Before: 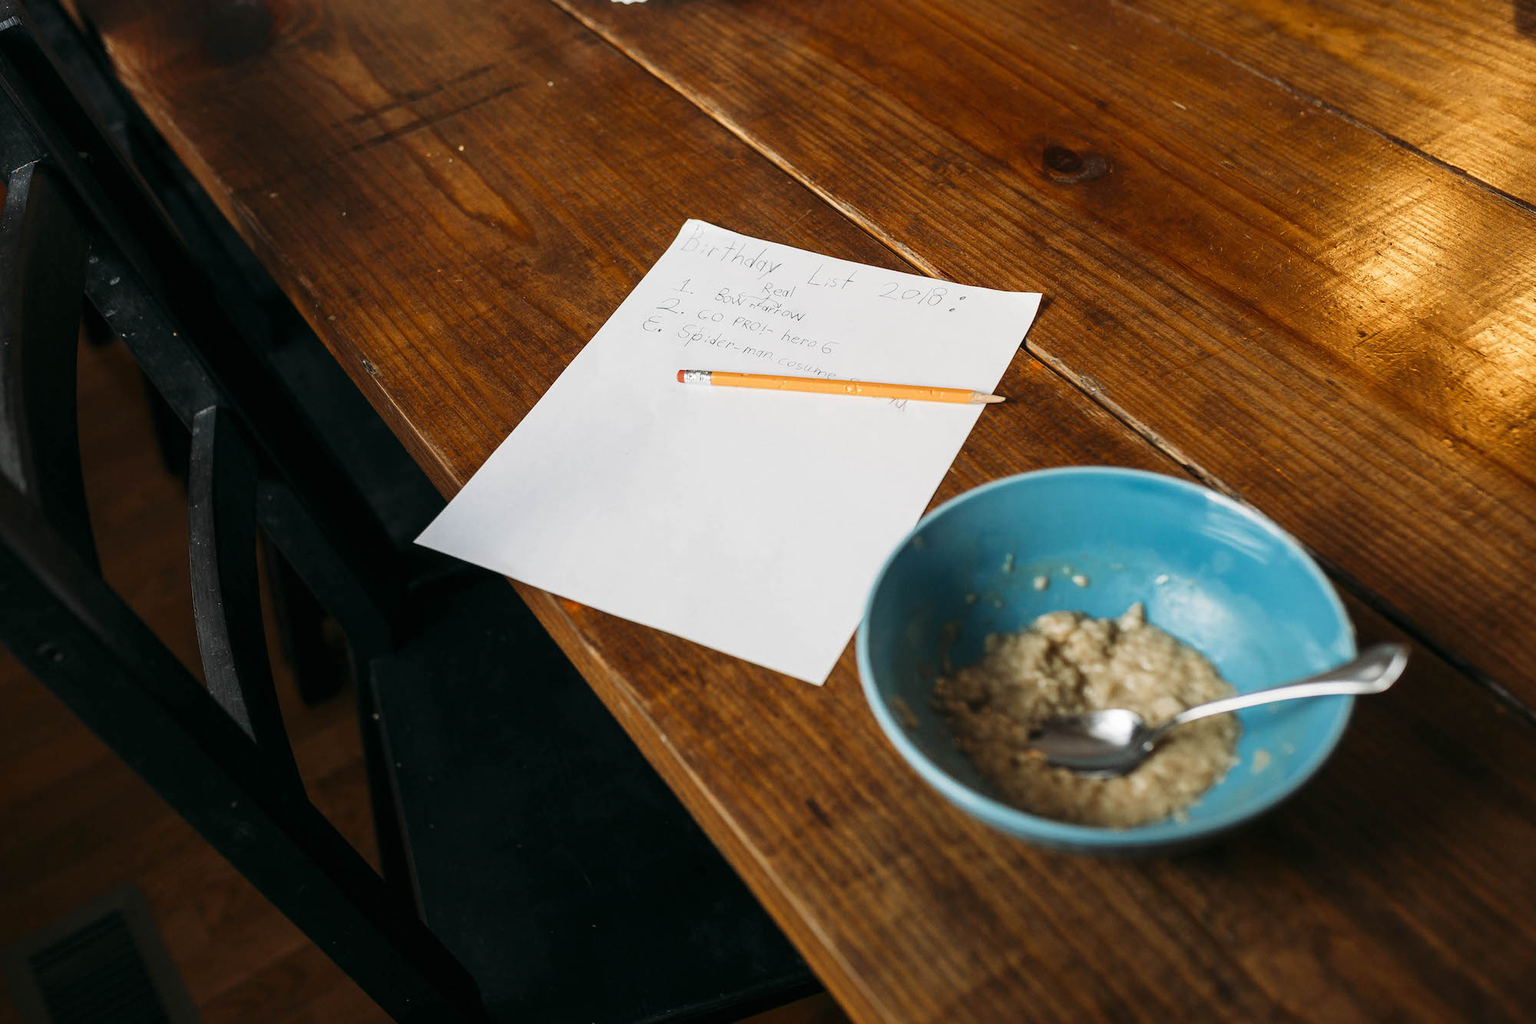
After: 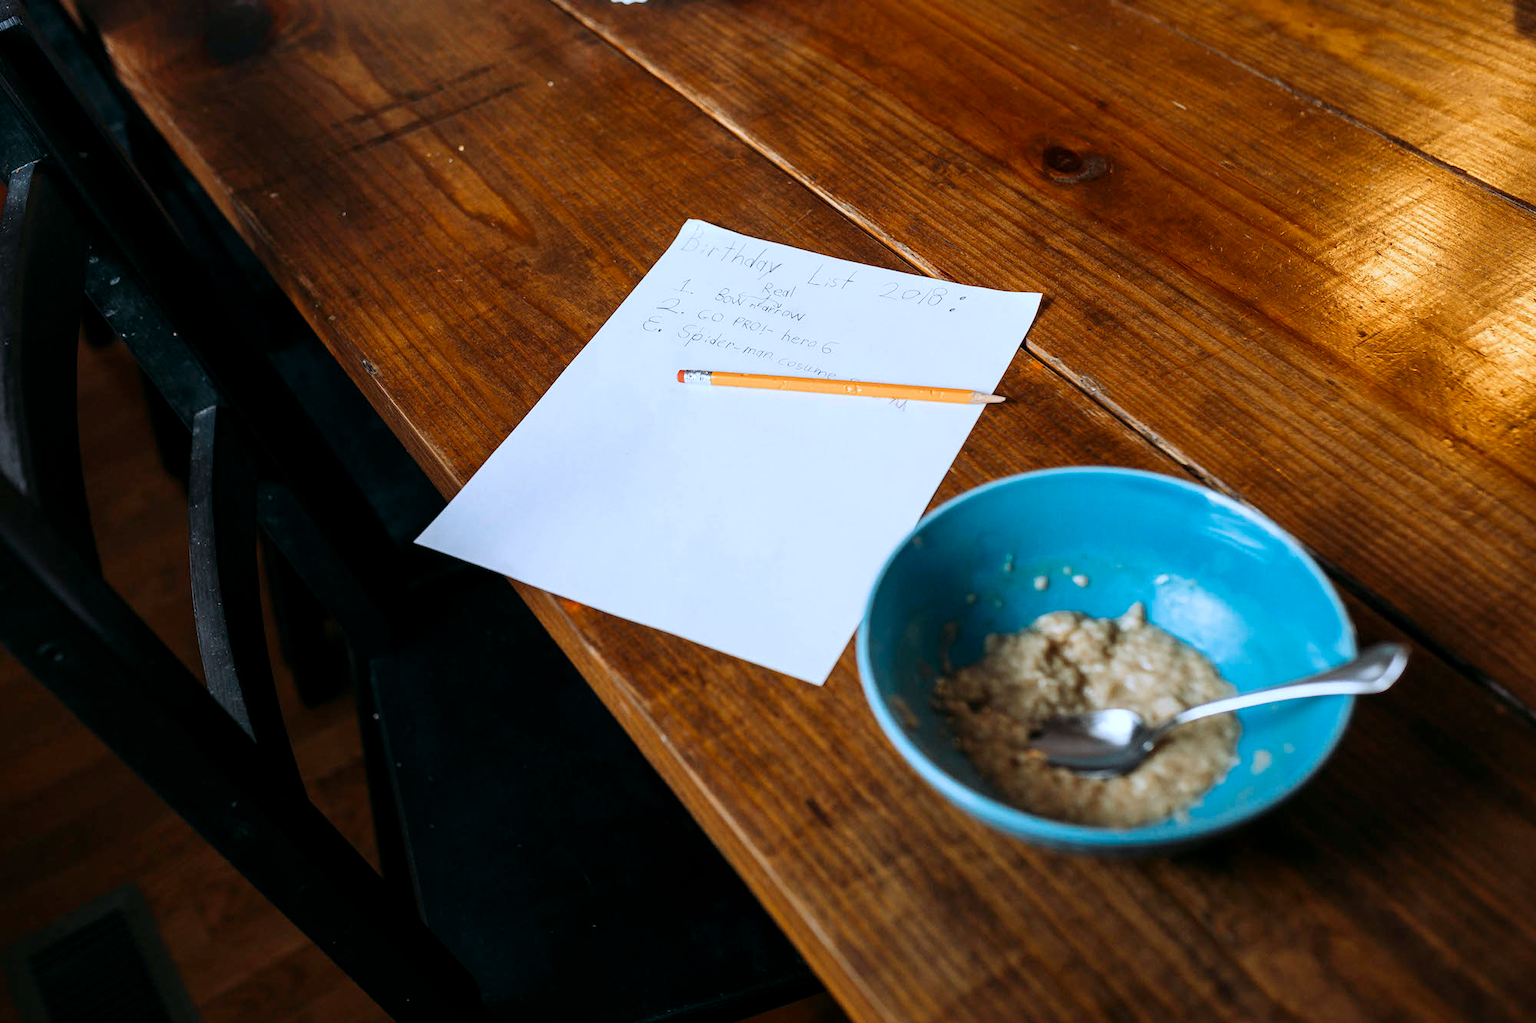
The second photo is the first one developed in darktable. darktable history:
white balance: red 0.948, green 1.02, blue 1.176
local contrast: mode bilateral grid, contrast 100, coarseness 100, detail 108%, midtone range 0.2
